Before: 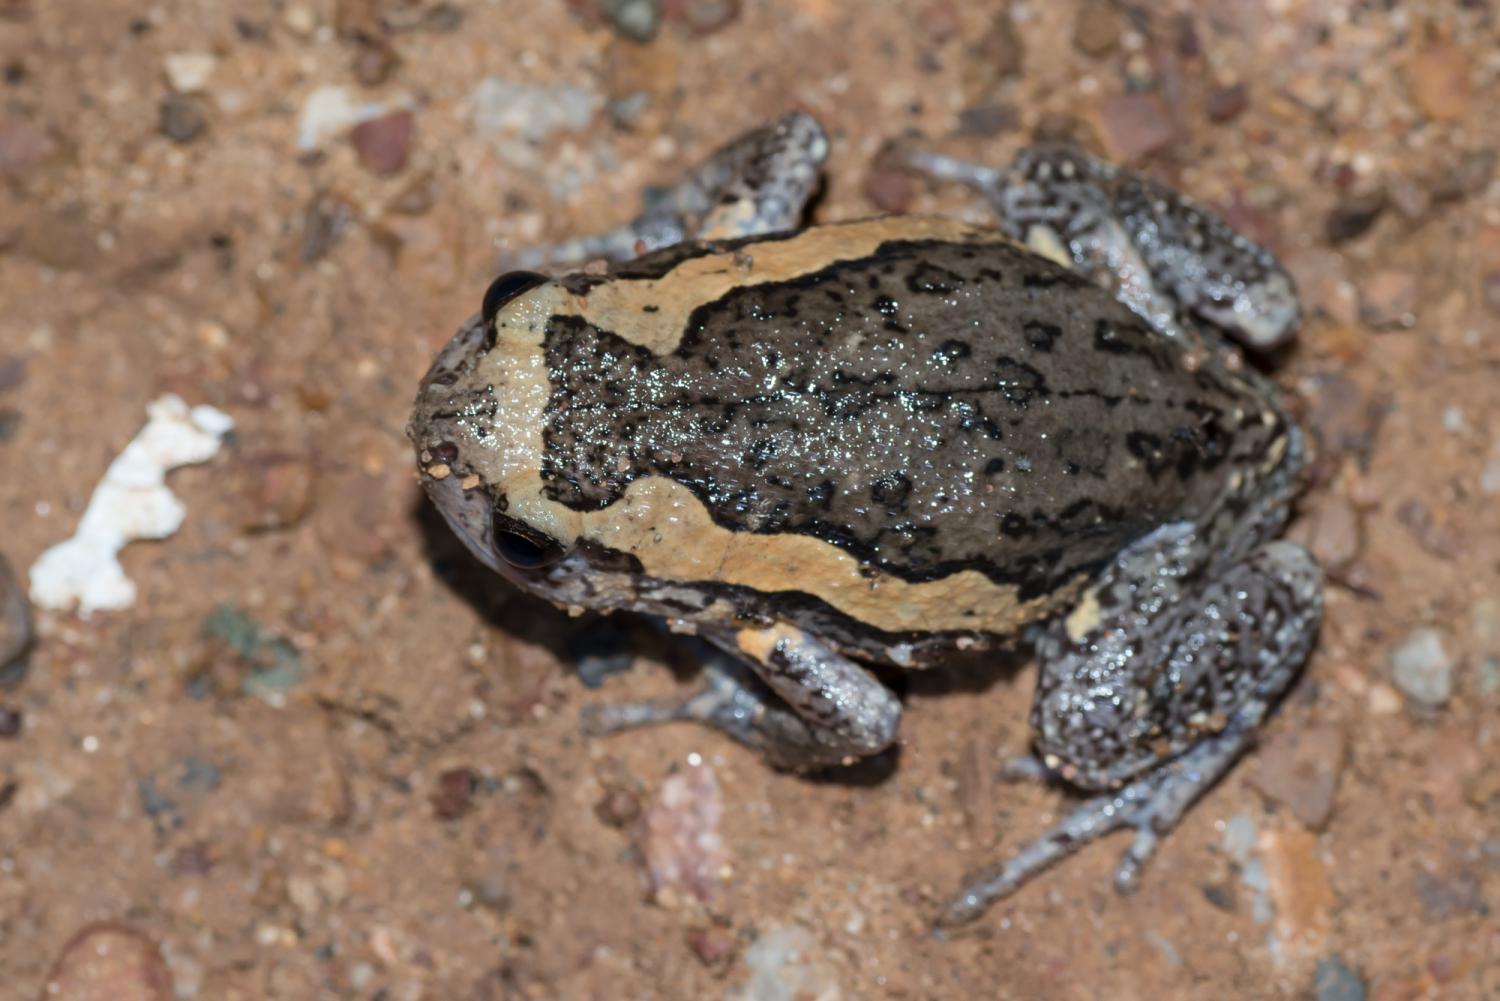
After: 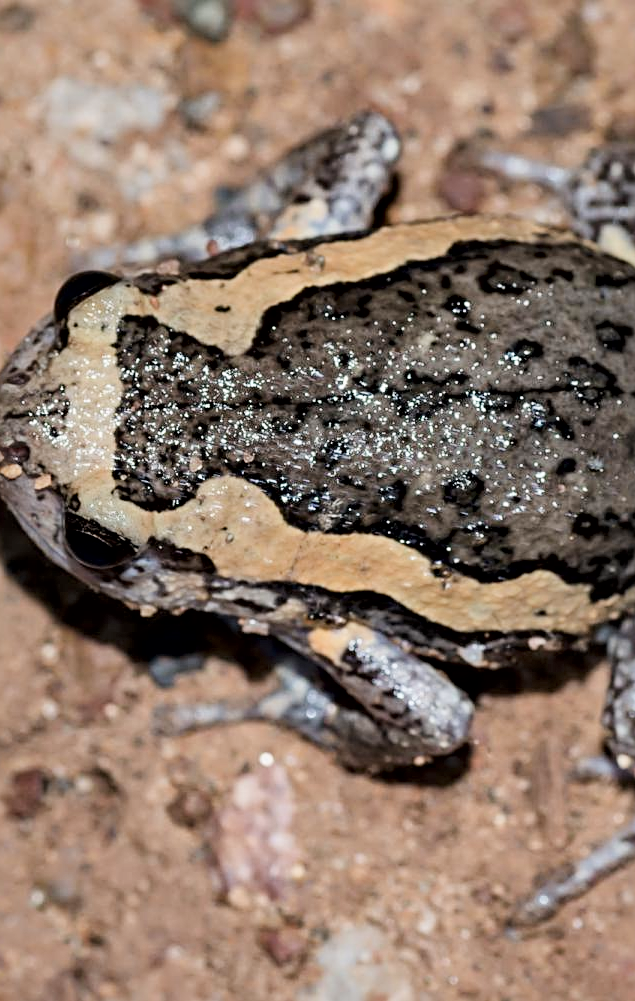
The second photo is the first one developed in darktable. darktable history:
filmic rgb: black relative exposure -7.65 EV, white relative exposure 4.56 EV, hardness 3.61
sharpen: radius 2.786
local contrast: mode bilateral grid, contrast 25, coarseness 47, detail 151%, midtone range 0.2
crop: left 28.539%, right 29.097%
color calibration: illuminant custom, x 0.344, y 0.36, temperature 5043.49 K
exposure: exposure 0.508 EV, compensate highlight preservation false
